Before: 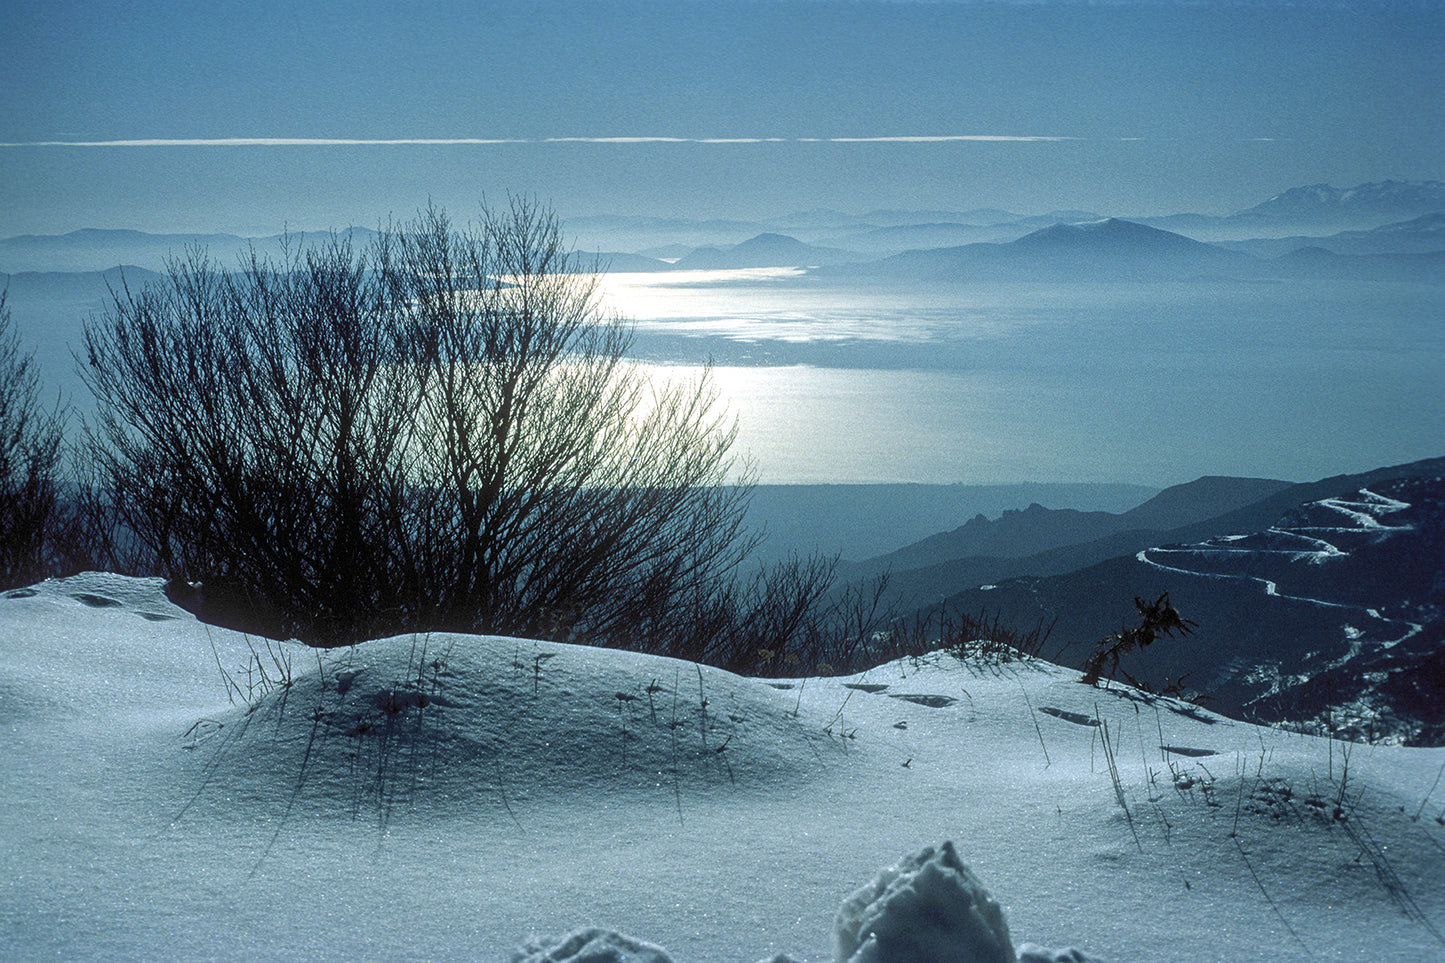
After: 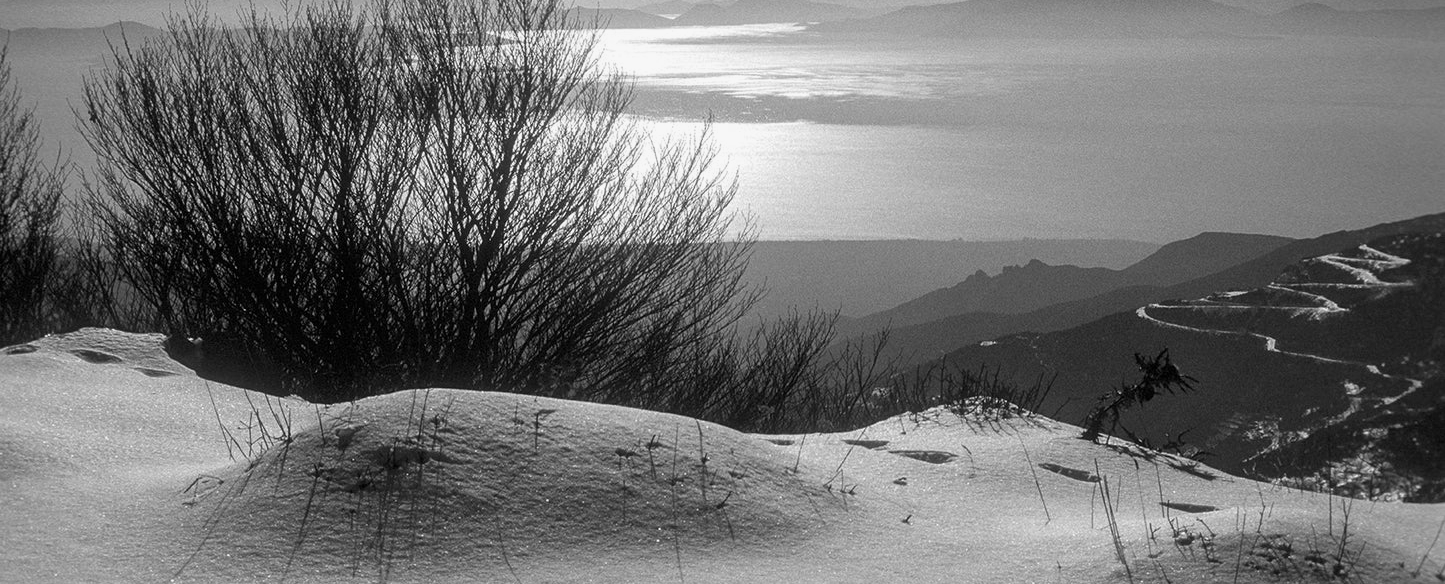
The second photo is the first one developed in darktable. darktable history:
crop and rotate: top 25.357%, bottom 13.942%
local contrast: mode bilateral grid, contrast 15, coarseness 36, detail 105%, midtone range 0.2
color calibration: output gray [0.21, 0.42, 0.37, 0], gray › normalize channels true, illuminant same as pipeline (D50), adaptation XYZ, x 0.346, y 0.359, gamut compression 0
tone equalizer: on, module defaults
